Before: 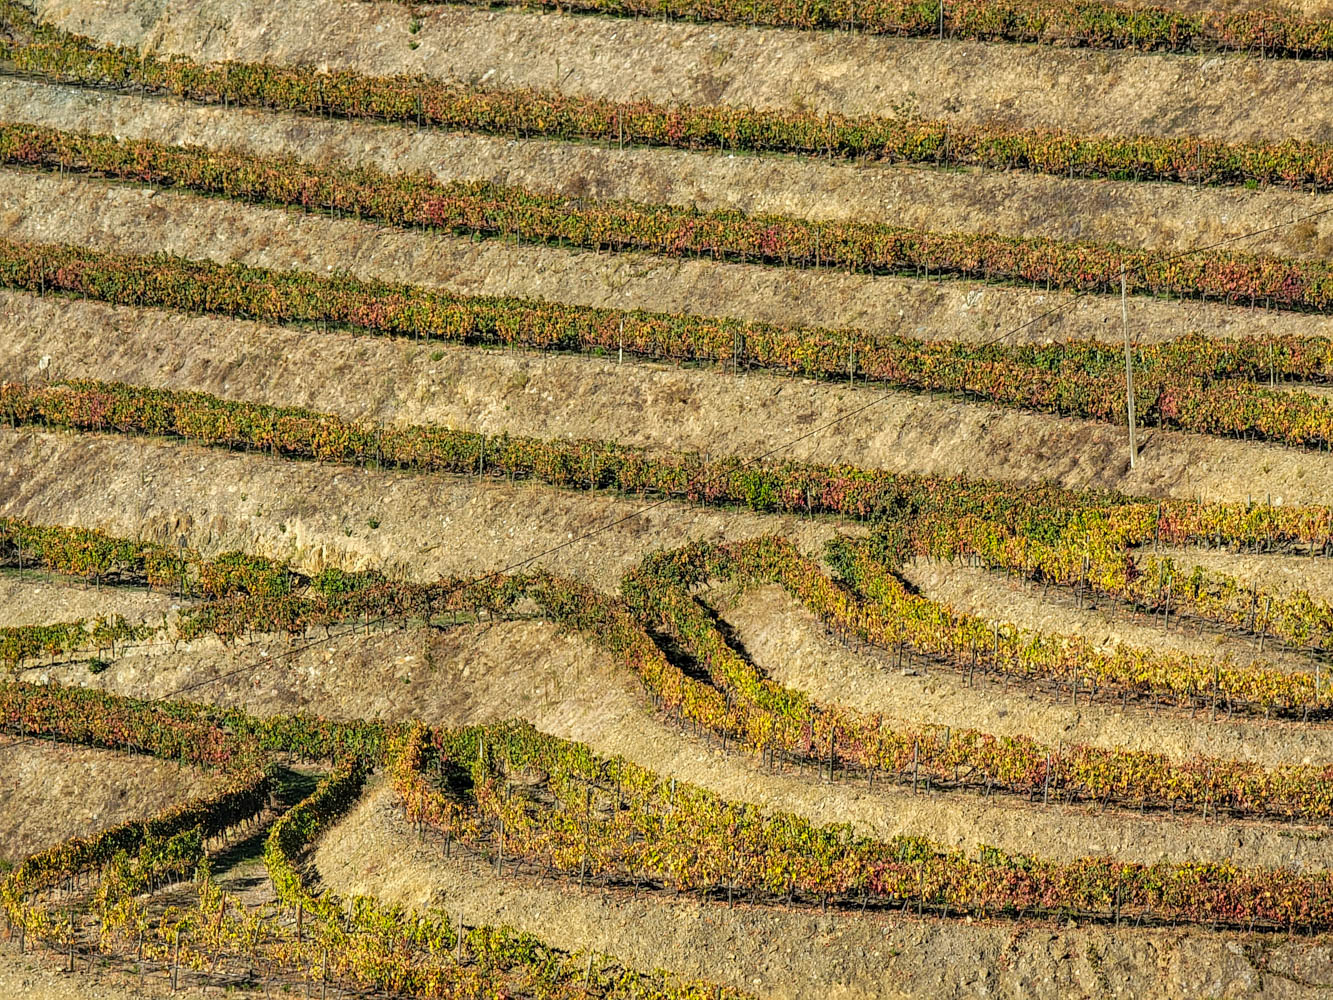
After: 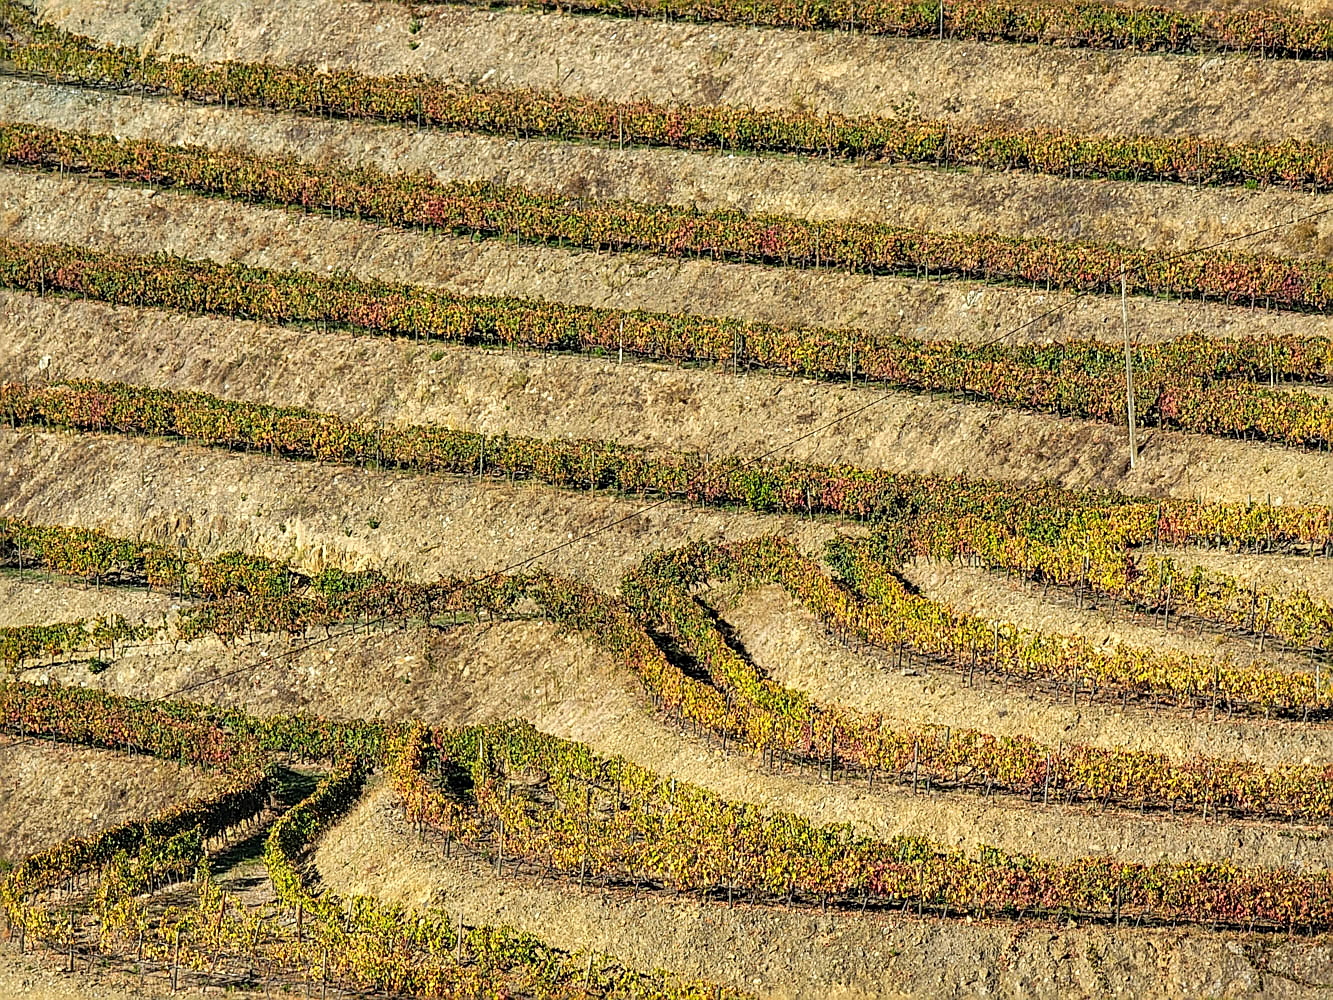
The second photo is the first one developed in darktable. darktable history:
contrast brightness saturation: contrast 0.1, brightness 0.02, saturation 0.02
sharpen: on, module defaults
